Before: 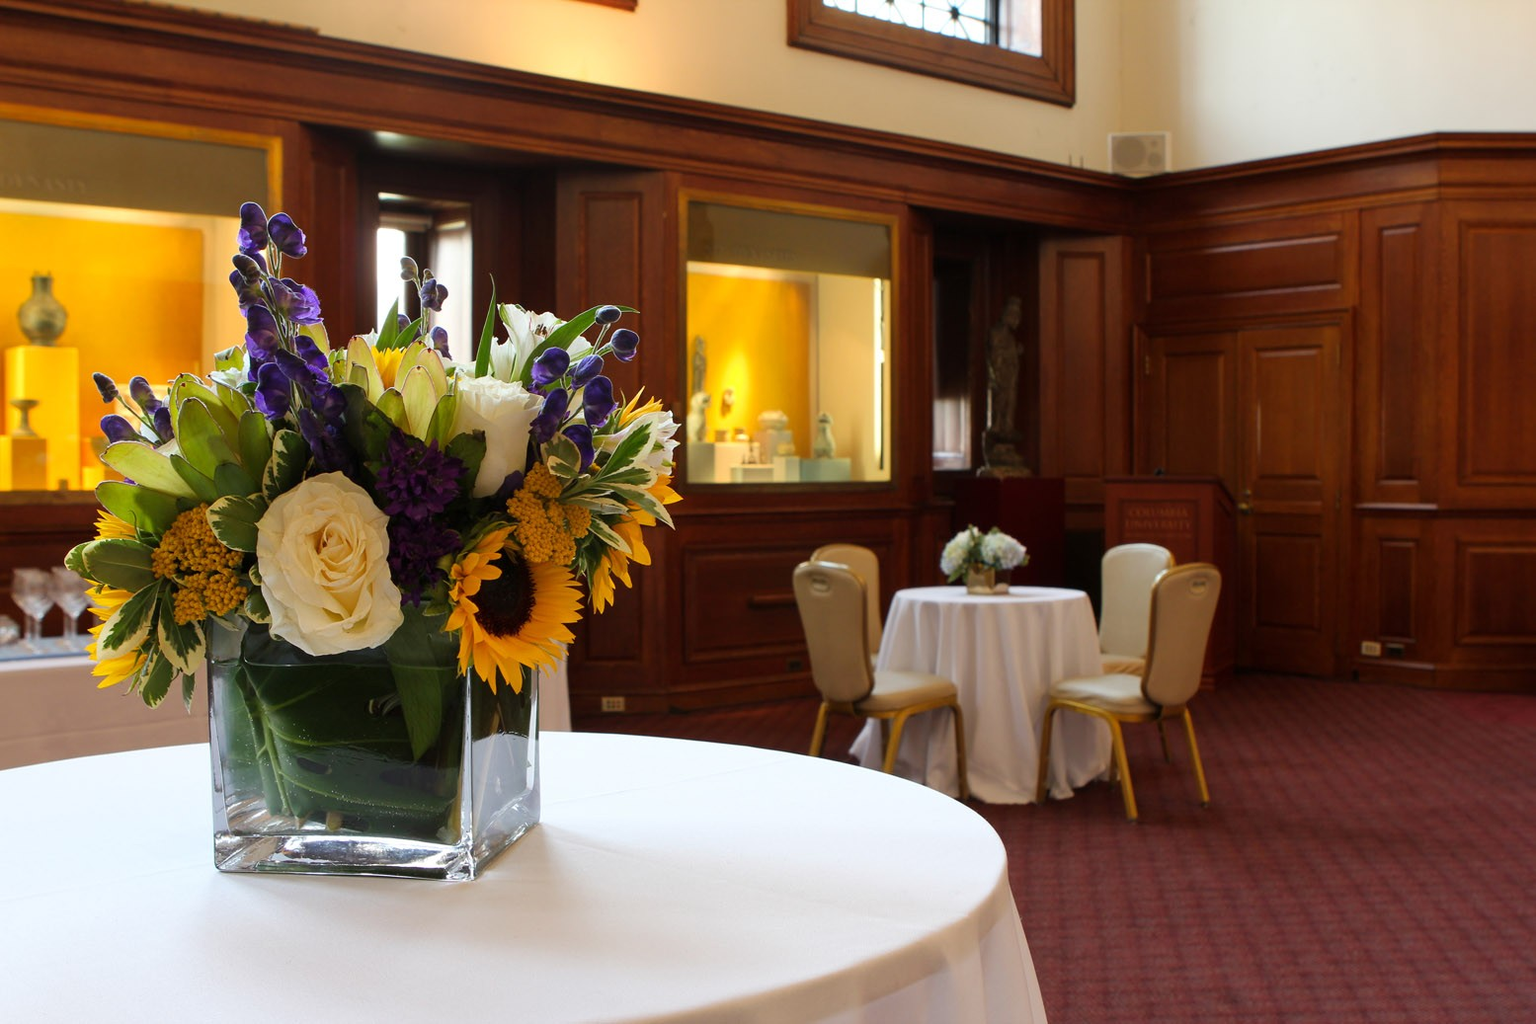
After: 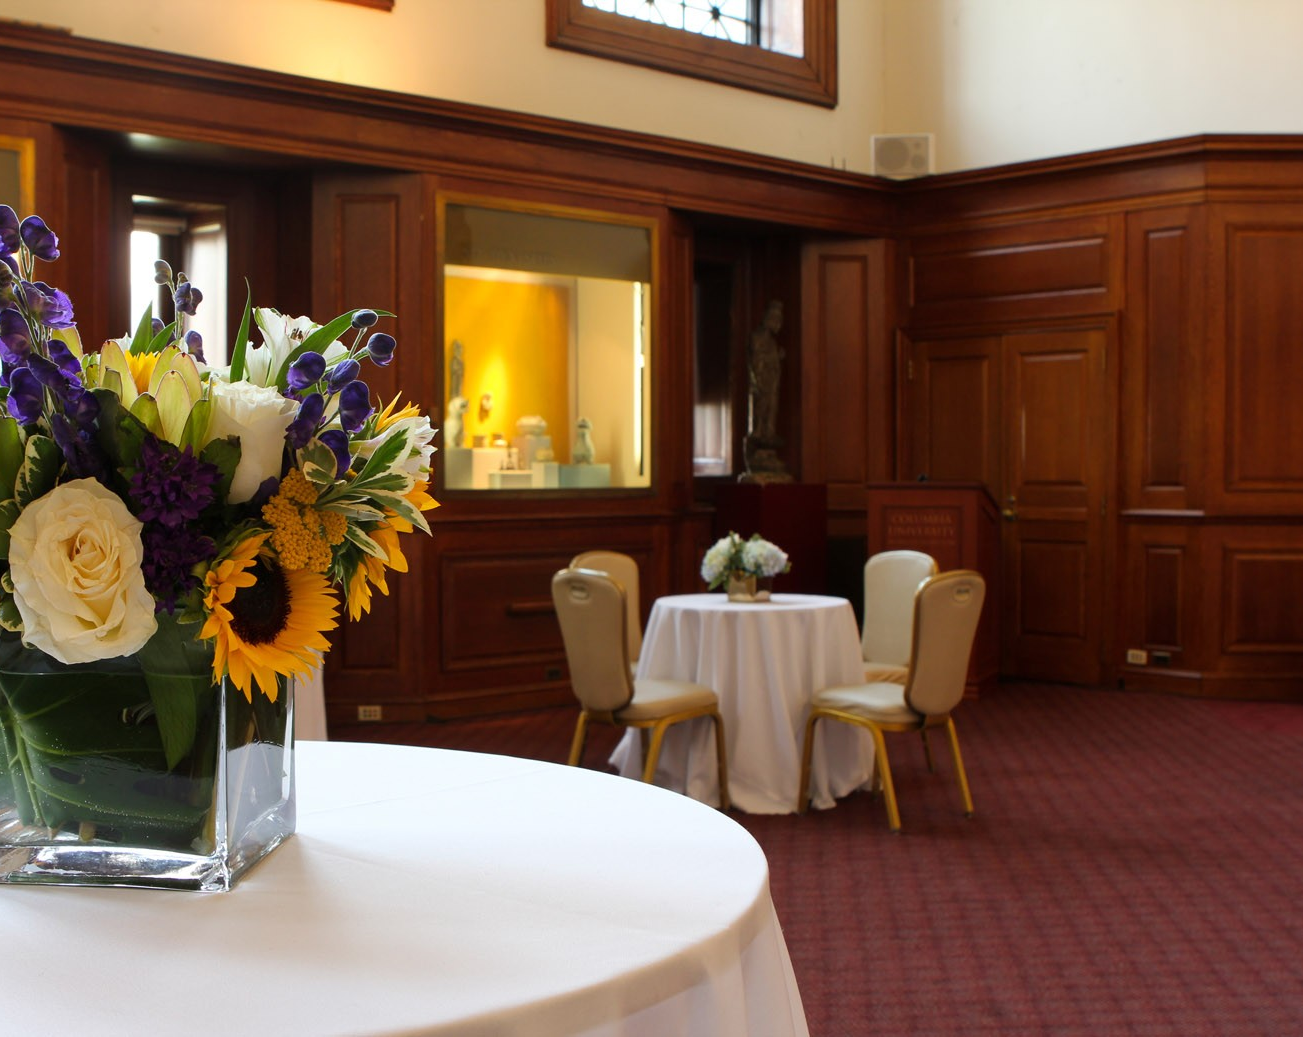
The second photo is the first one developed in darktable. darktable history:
crop: left 16.148%
